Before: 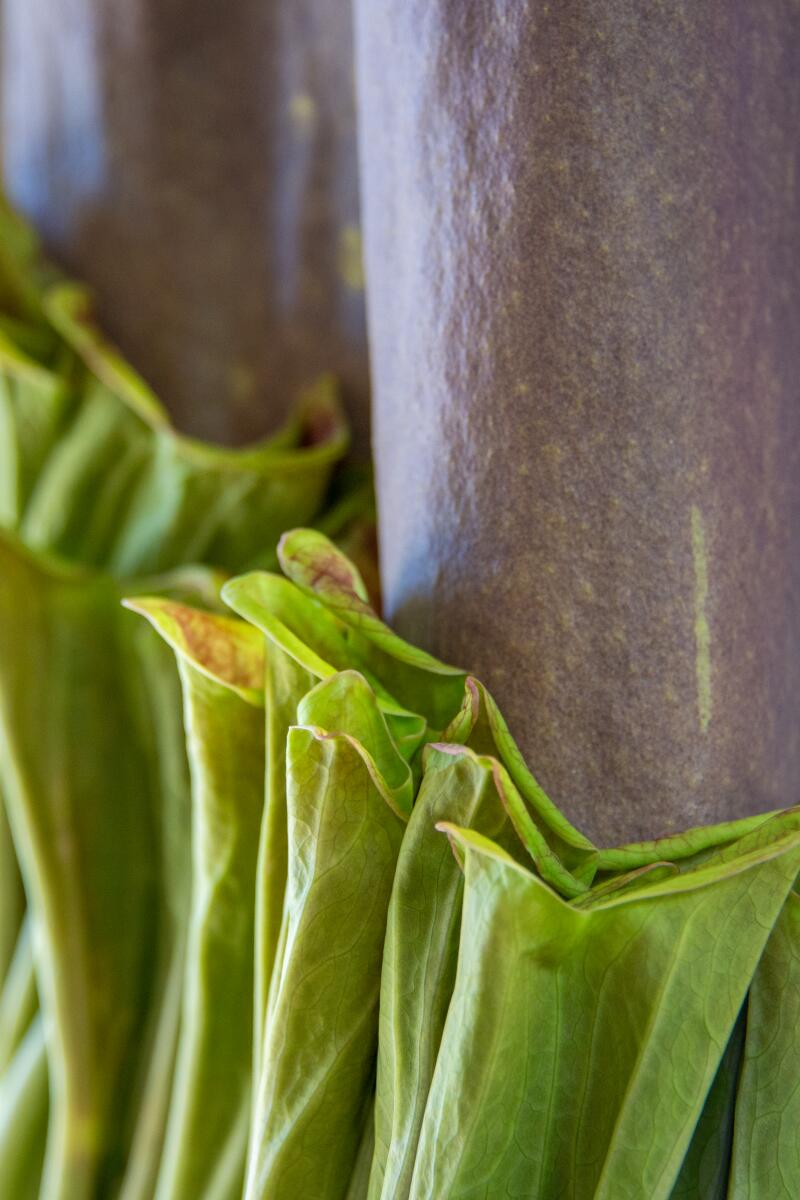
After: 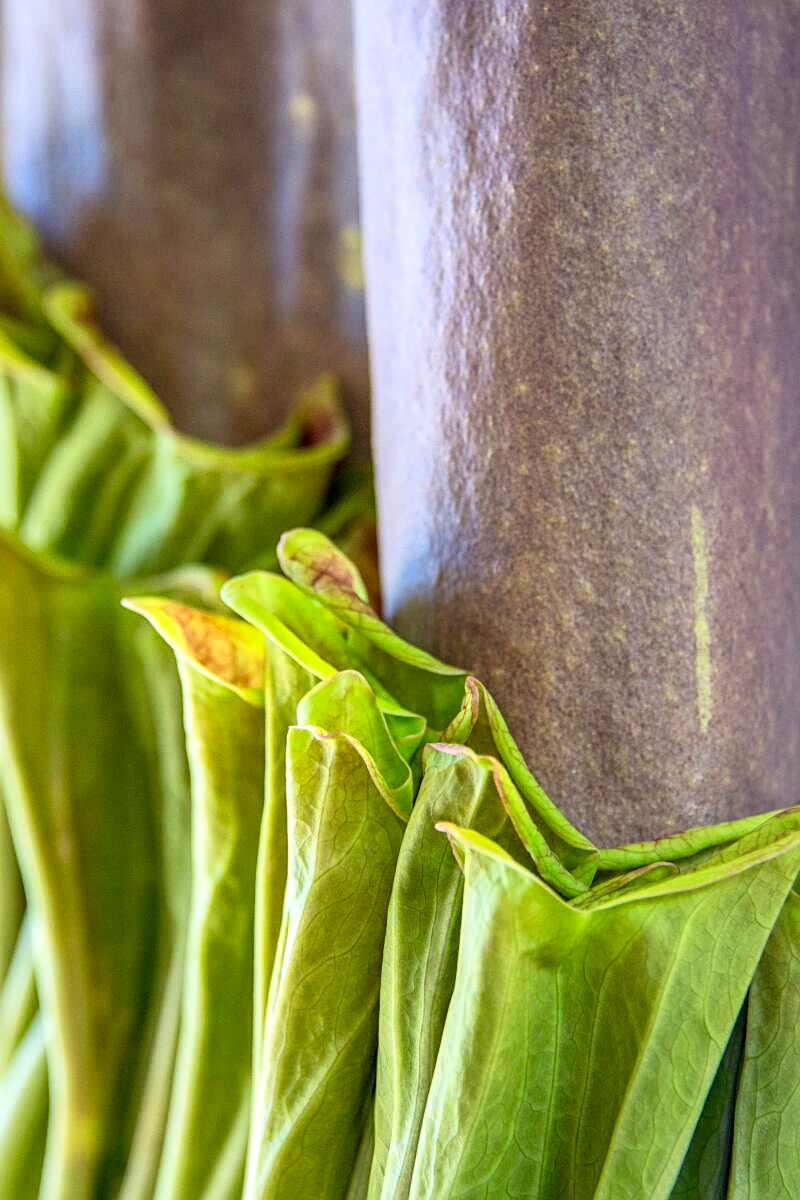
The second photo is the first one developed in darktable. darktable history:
levels: levels [0, 0.478, 1]
contrast brightness saturation: contrast 0.198, brightness 0.17, saturation 0.217
sharpen: amount 0.494
local contrast: detail 130%
